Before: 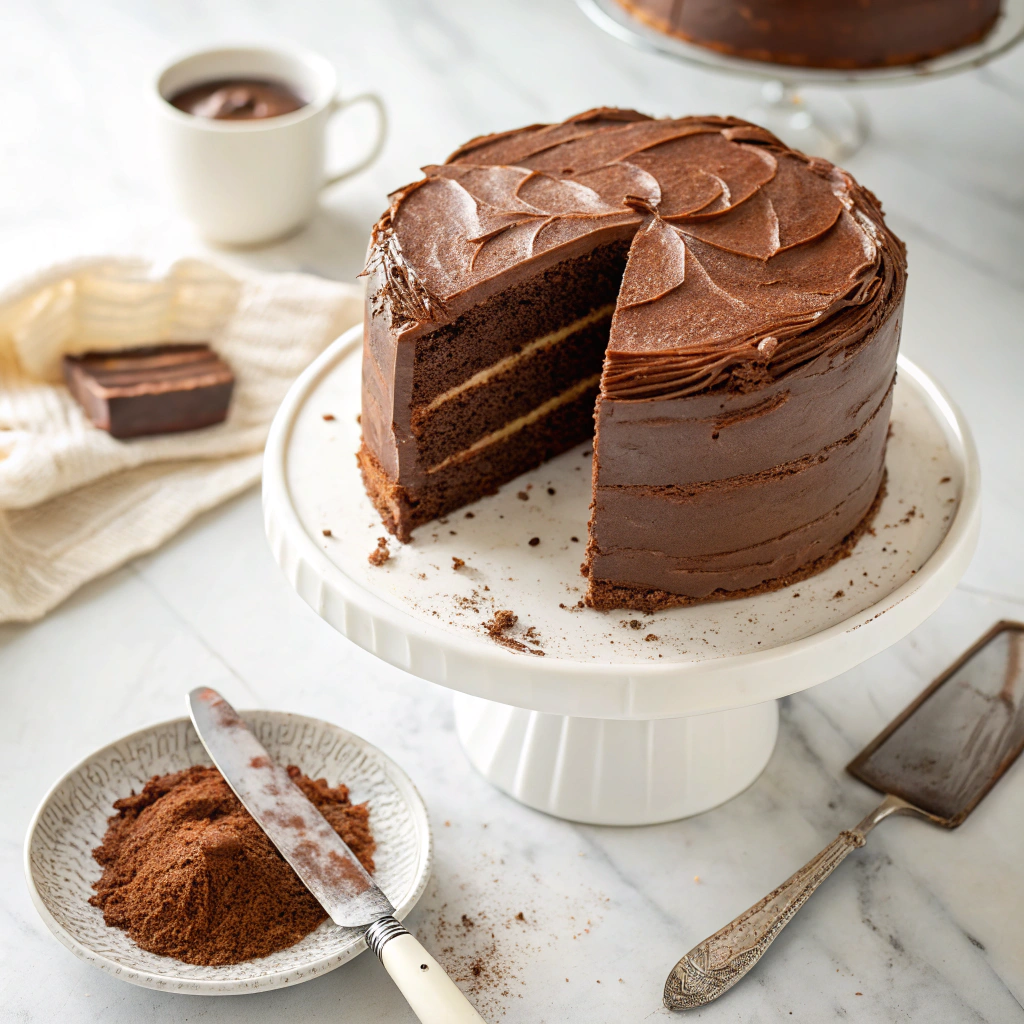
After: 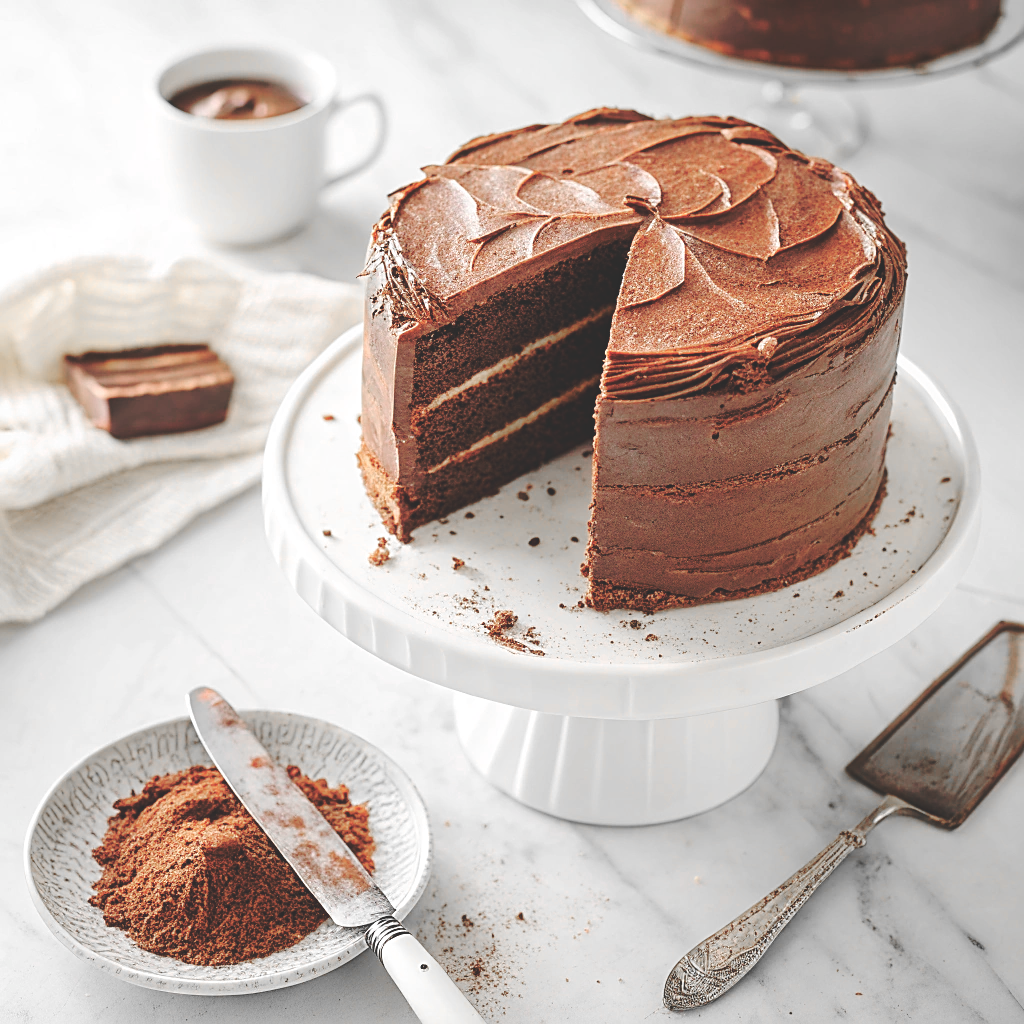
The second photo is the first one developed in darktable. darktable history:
color zones: curves: ch0 [(0, 0.65) (0.096, 0.644) (0.221, 0.539) (0.429, 0.5) (0.571, 0.5) (0.714, 0.5) (0.857, 0.5) (1, 0.65)]; ch1 [(0, 0.5) (0.143, 0.5) (0.257, -0.002) (0.429, 0.04) (0.571, -0.001) (0.714, -0.015) (0.857, 0.024) (1, 0.5)]
base curve: curves: ch0 [(0, 0.024) (0.055, 0.065) (0.121, 0.166) (0.236, 0.319) (0.693, 0.726) (1, 1)], preserve colors none
sharpen: on, module defaults
